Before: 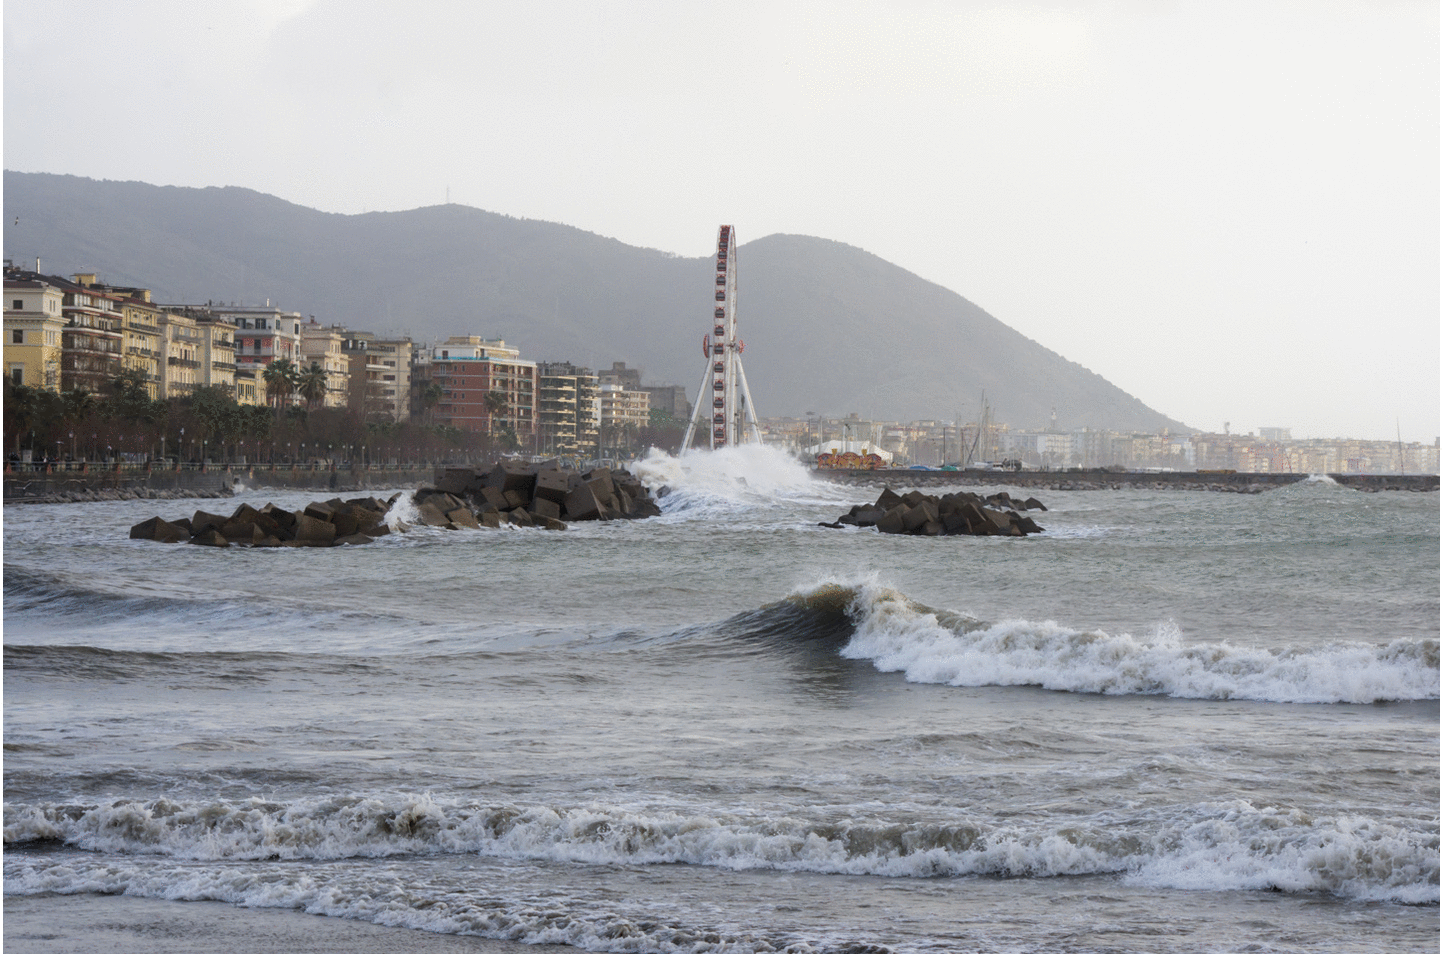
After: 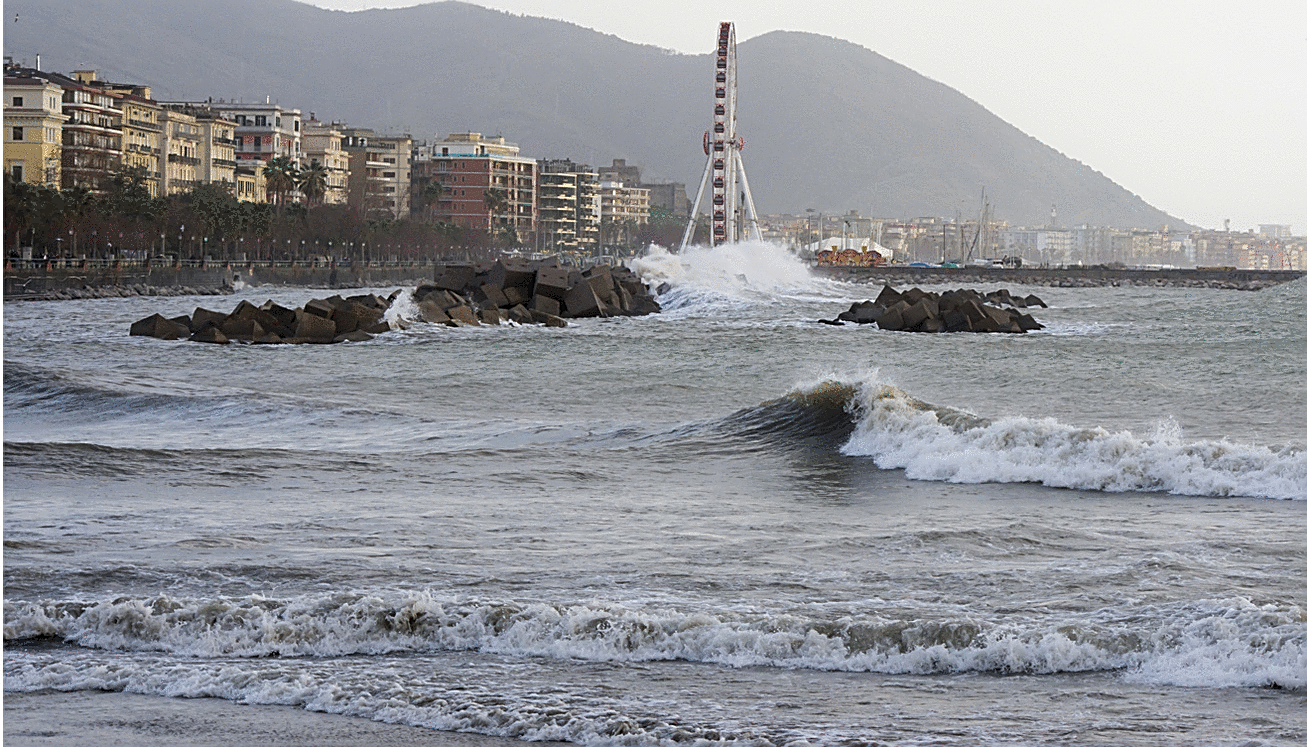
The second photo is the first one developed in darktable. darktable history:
sharpen: amount 0.912
crop: top 21.365%, right 9.372%, bottom 0.319%
